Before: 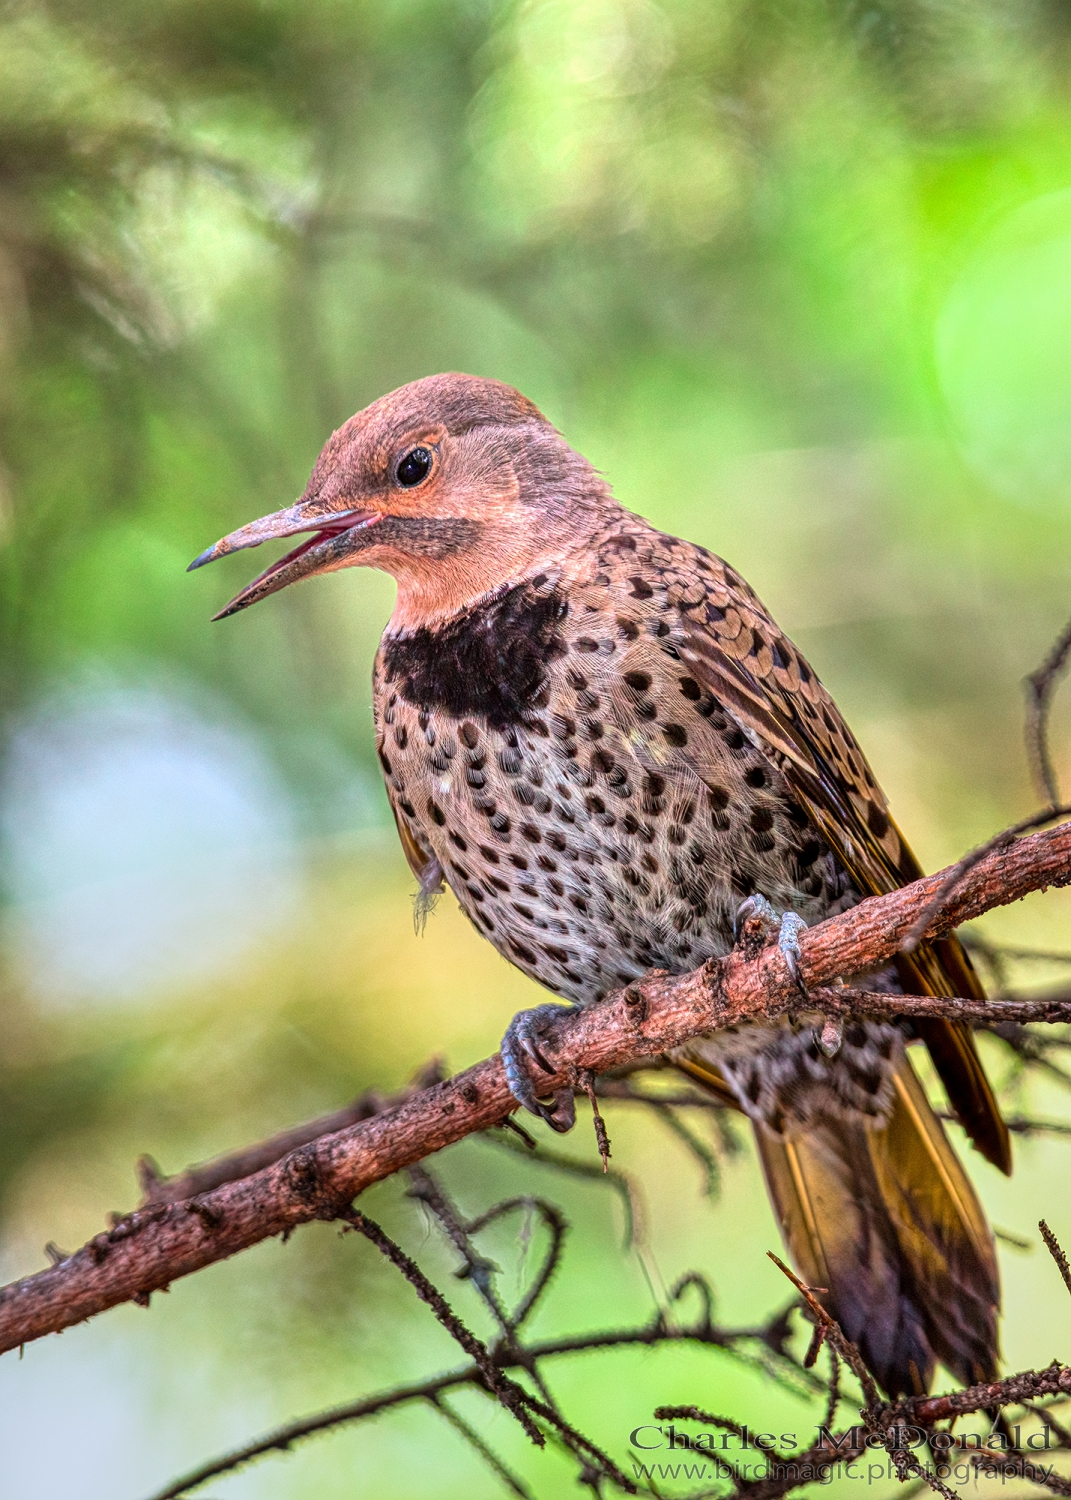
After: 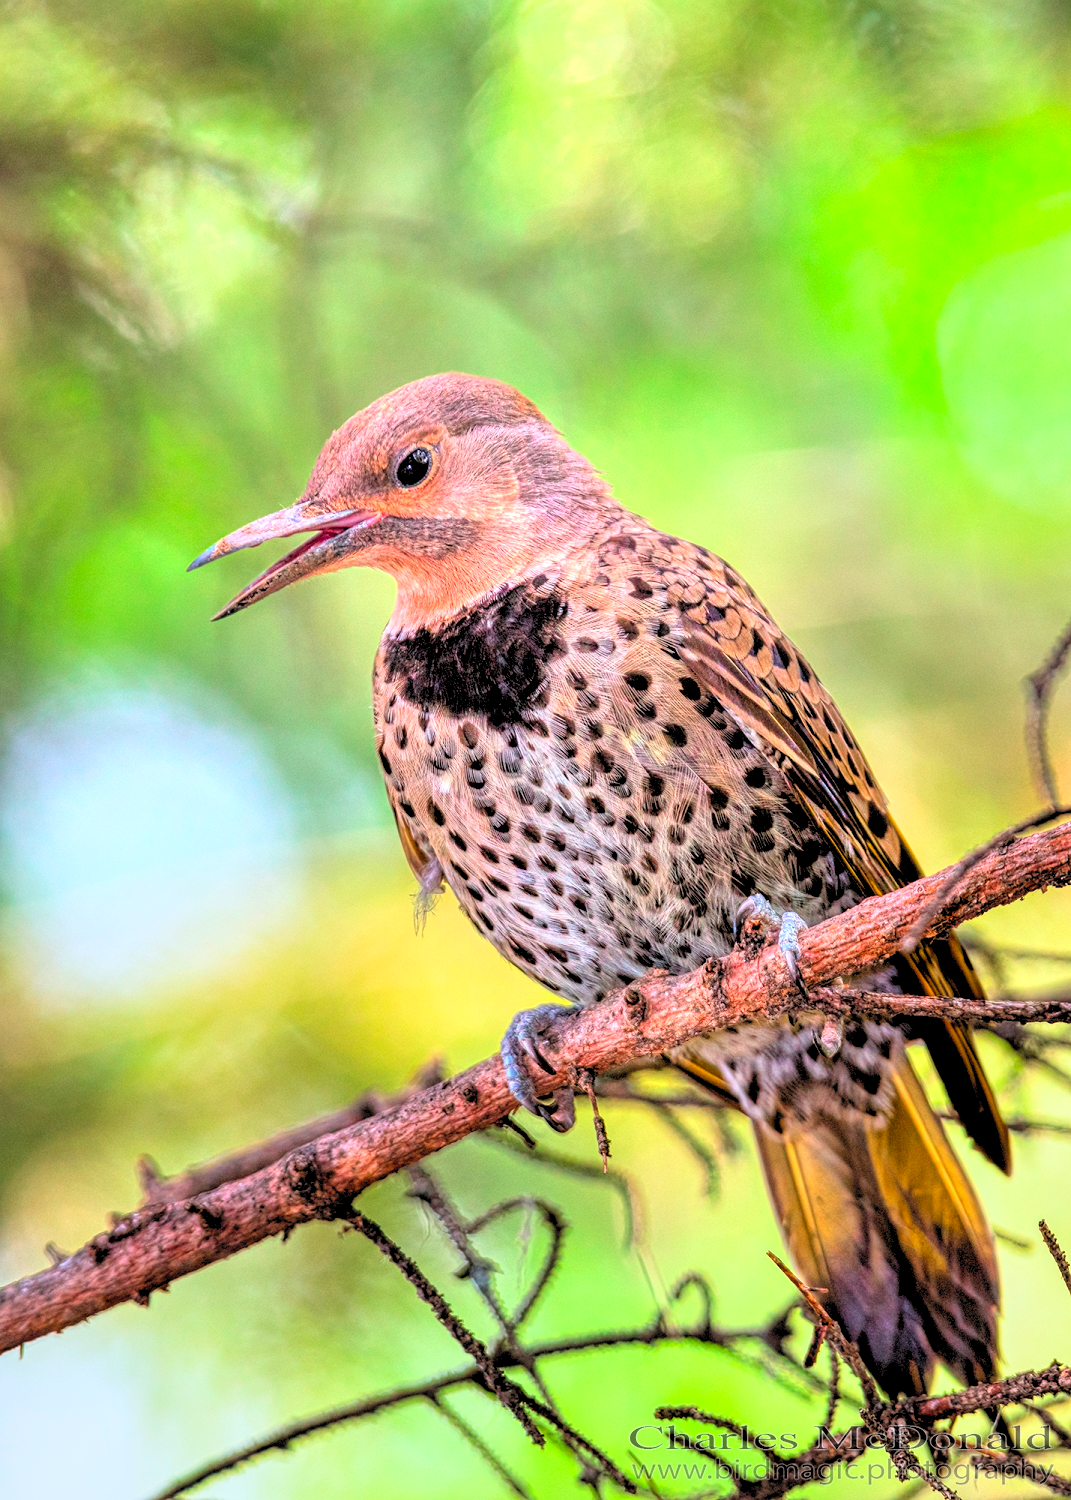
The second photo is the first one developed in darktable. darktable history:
rgb levels: levels [[0.01, 0.419, 0.839], [0, 0.5, 1], [0, 0.5, 1]]
contrast brightness saturation: contrast 0.07, brightness 0.18, saturation 0.4
